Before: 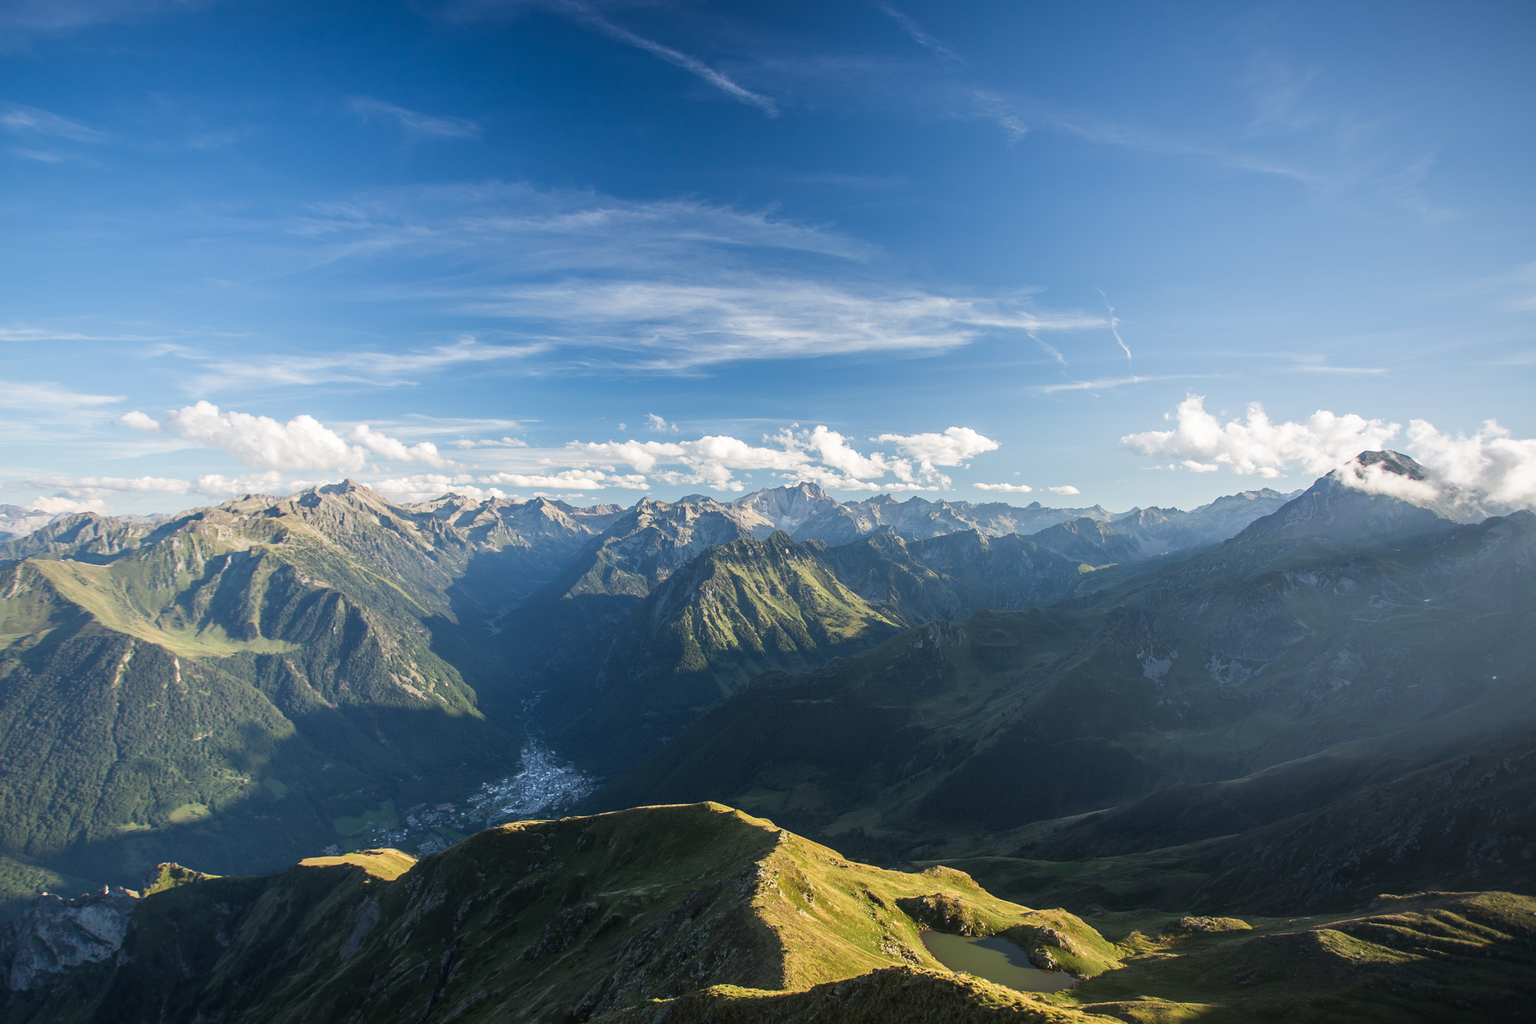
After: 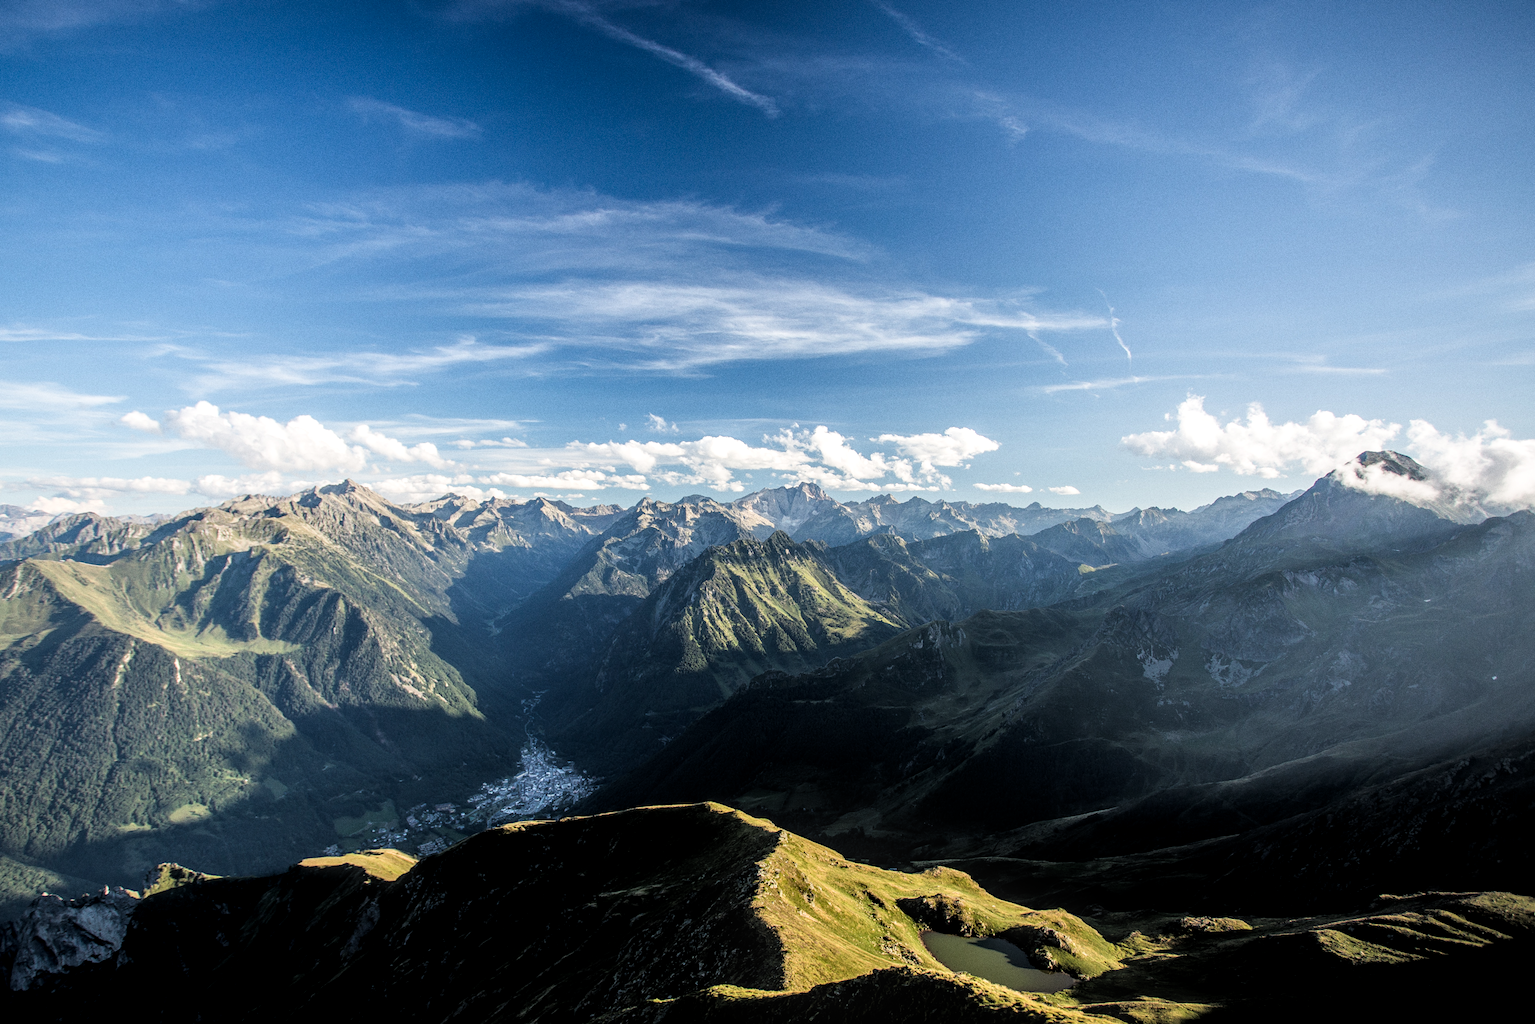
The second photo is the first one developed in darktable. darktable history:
grain: coarseness 0.09 ISO
filmic rgb: black relative exposure -3.72 EV, white relative exposure 2.77 EV, dynamic range scaling -5.32%, hardness 3.03
local contrast: detail 130%
